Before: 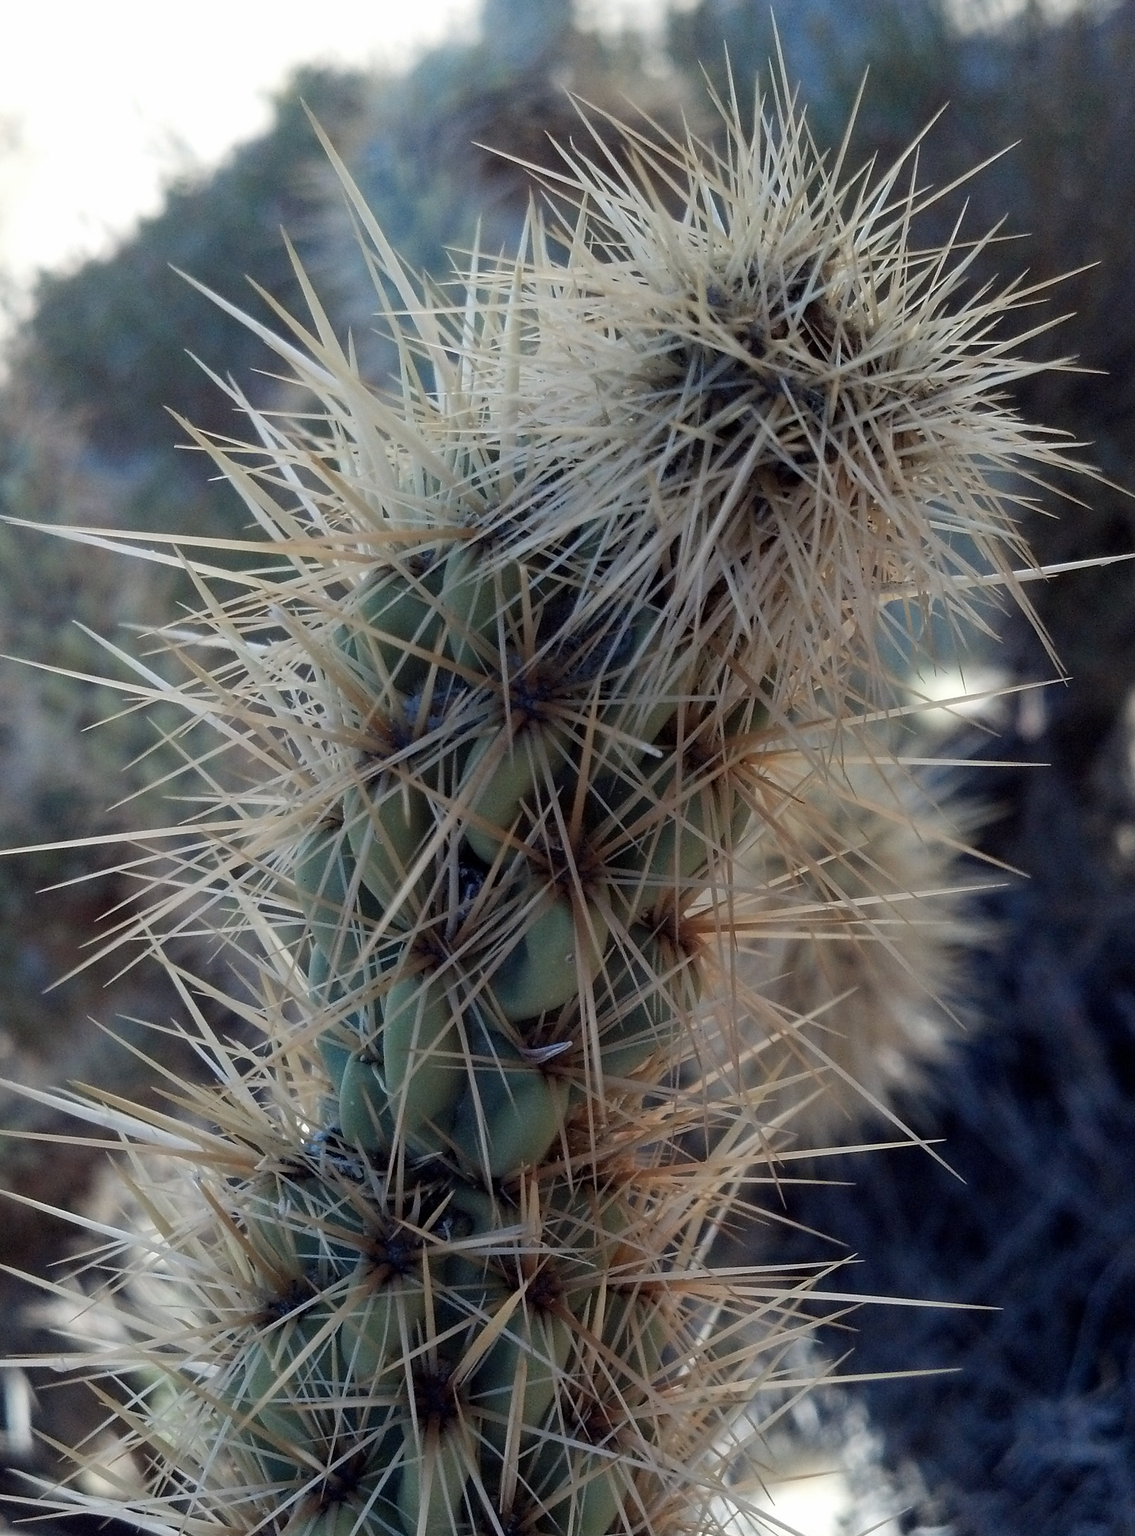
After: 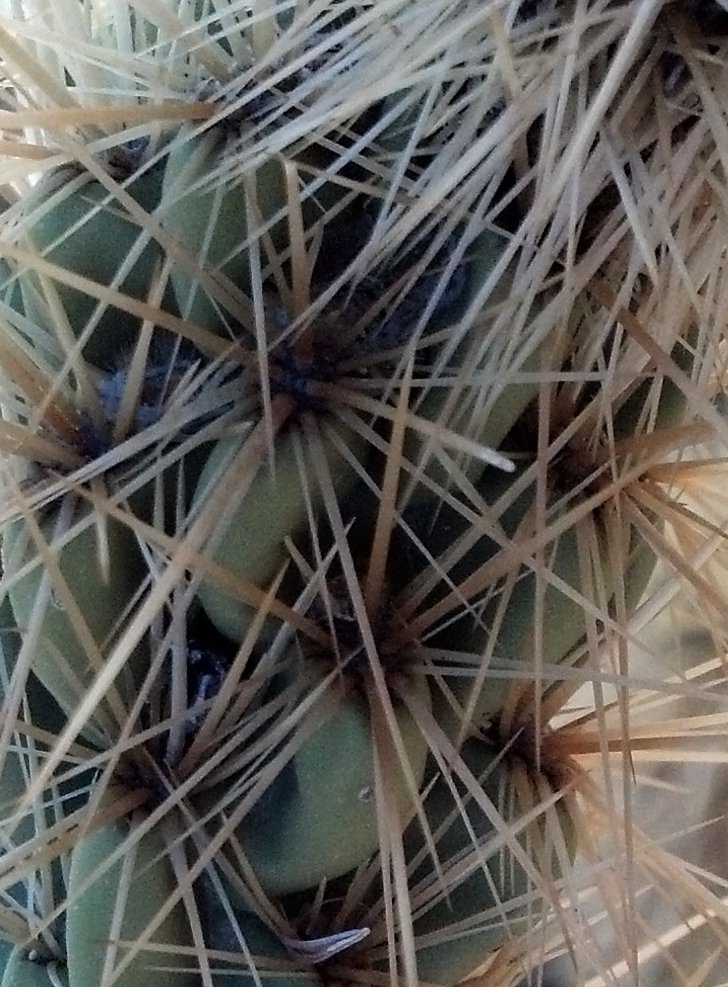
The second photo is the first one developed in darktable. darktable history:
tone equalizer: -8 EV -0.788 EV, -7 EV -0.699 EV, -6 EV -0.583 EV, -5 EV -0.39 EV, -3 EV 0.374 EV, -2 EV 0.6 EV, -1 EV 0.686 EV, +0 EV 0.723 EV
crop: left 30.168%, top 30.251%, right 29.917%, bottom 29.737%
color zones: curves: ch0 [(0.068, 0.464) (0.25, 0.5) (0.48, 0.508) (0.75, 0.536) (0.886, 0.476) (0.967, 0.456)]; ch1 [(0.066, 0.456) (0.25, 0.5) (0.616, 0.508) (0.746, 0.56) (0.934, 0.444)], mix -121.67%
